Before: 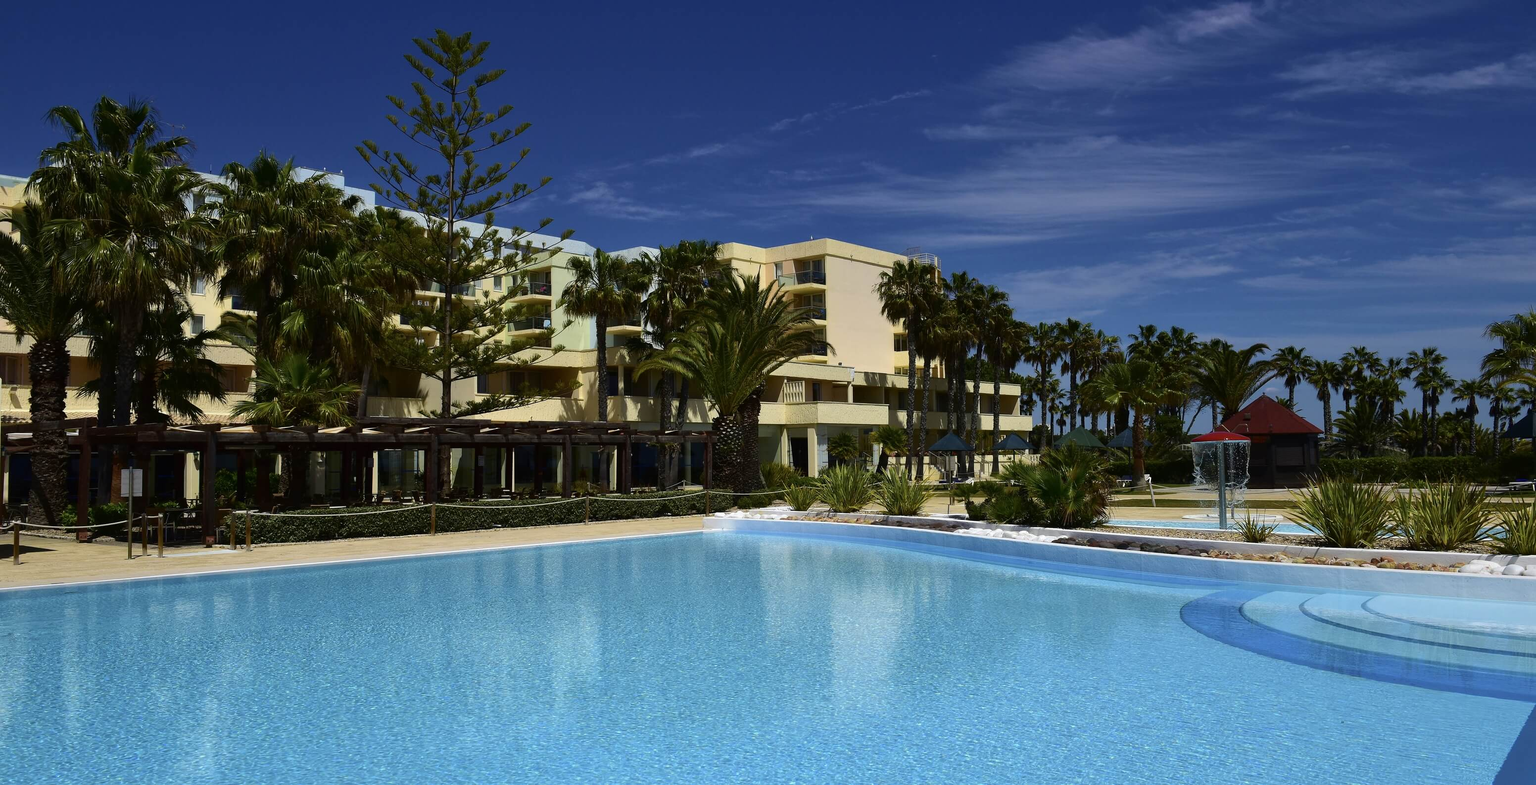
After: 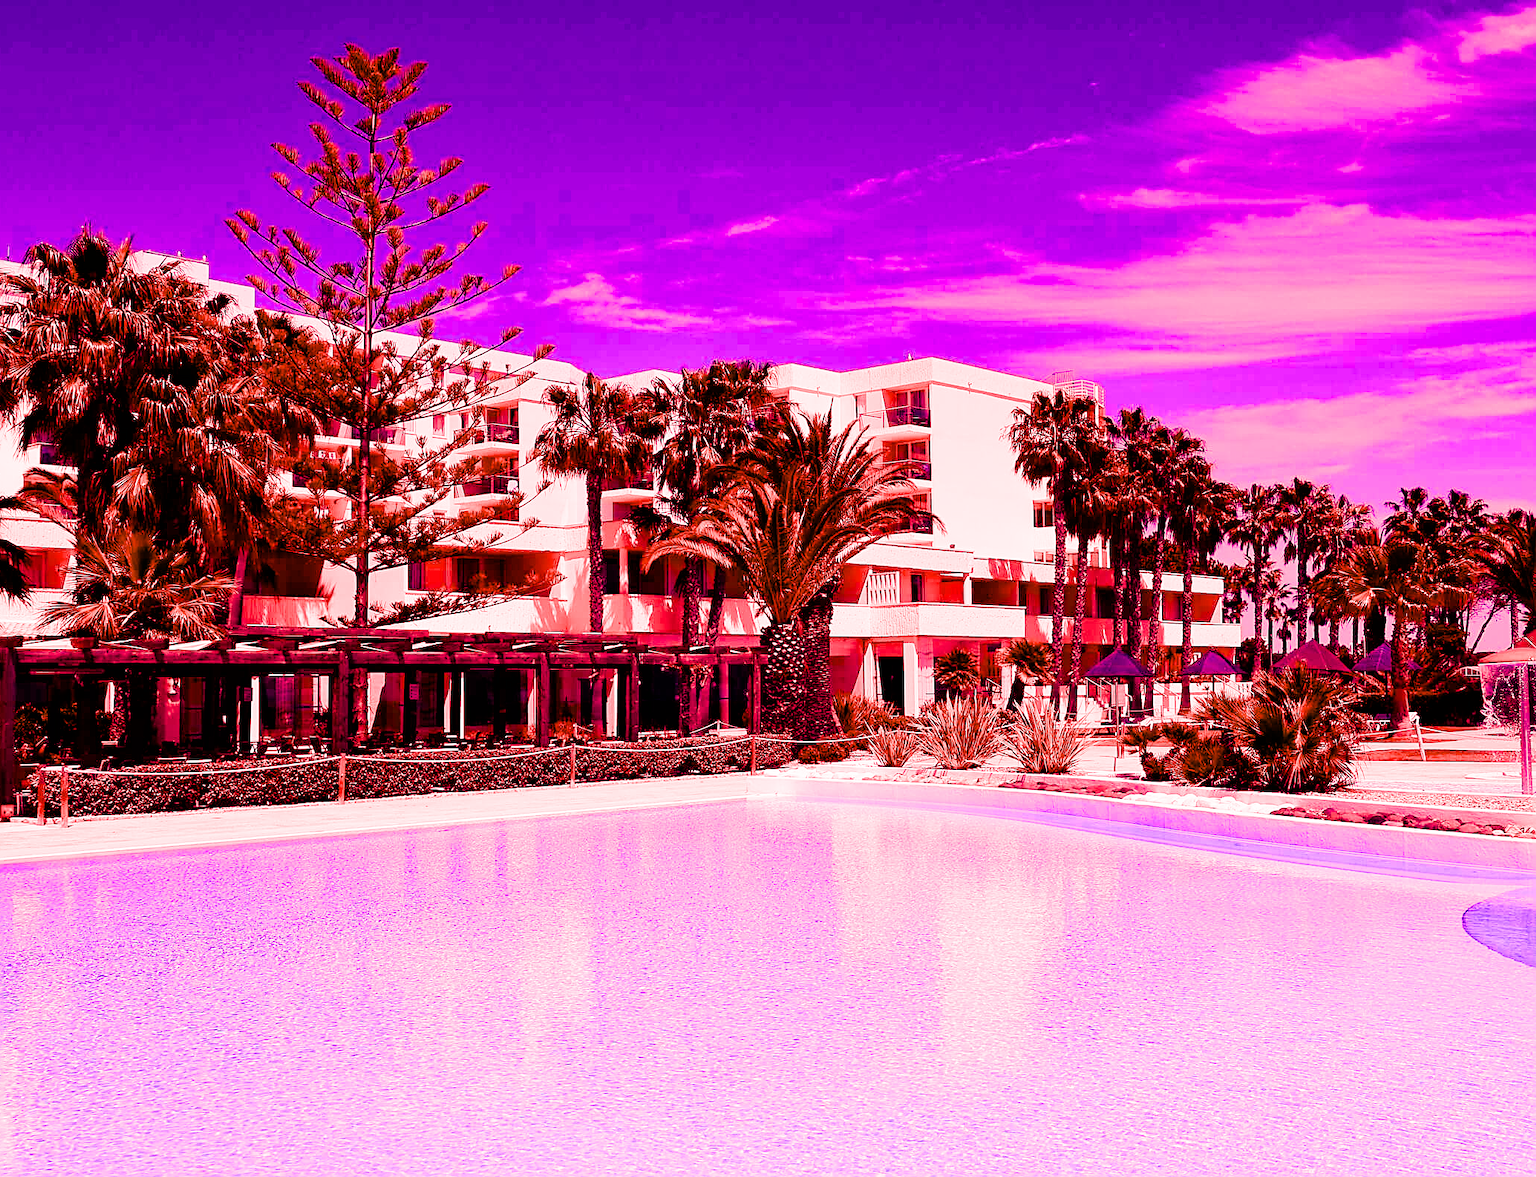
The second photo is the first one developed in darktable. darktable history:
white balance: red 4.26, blue 1.802
color balance rgb: perceptual saturation grading › global saturation 45%, perceptual saturation grading › highlights -25%, perceptual saturation grading › shadows 50%, perceptual brilliance grading › global brilliance 3%, global vibrance 3%
crop and rotate: left 13.409%, right 19.924%
filmic rgb: black relative exposure -5 EV, white relative exposure 3.5 EV, hardness 3.19, contrast 1.4, highlights saturation mix -50%
sharpen: on, module defaults
